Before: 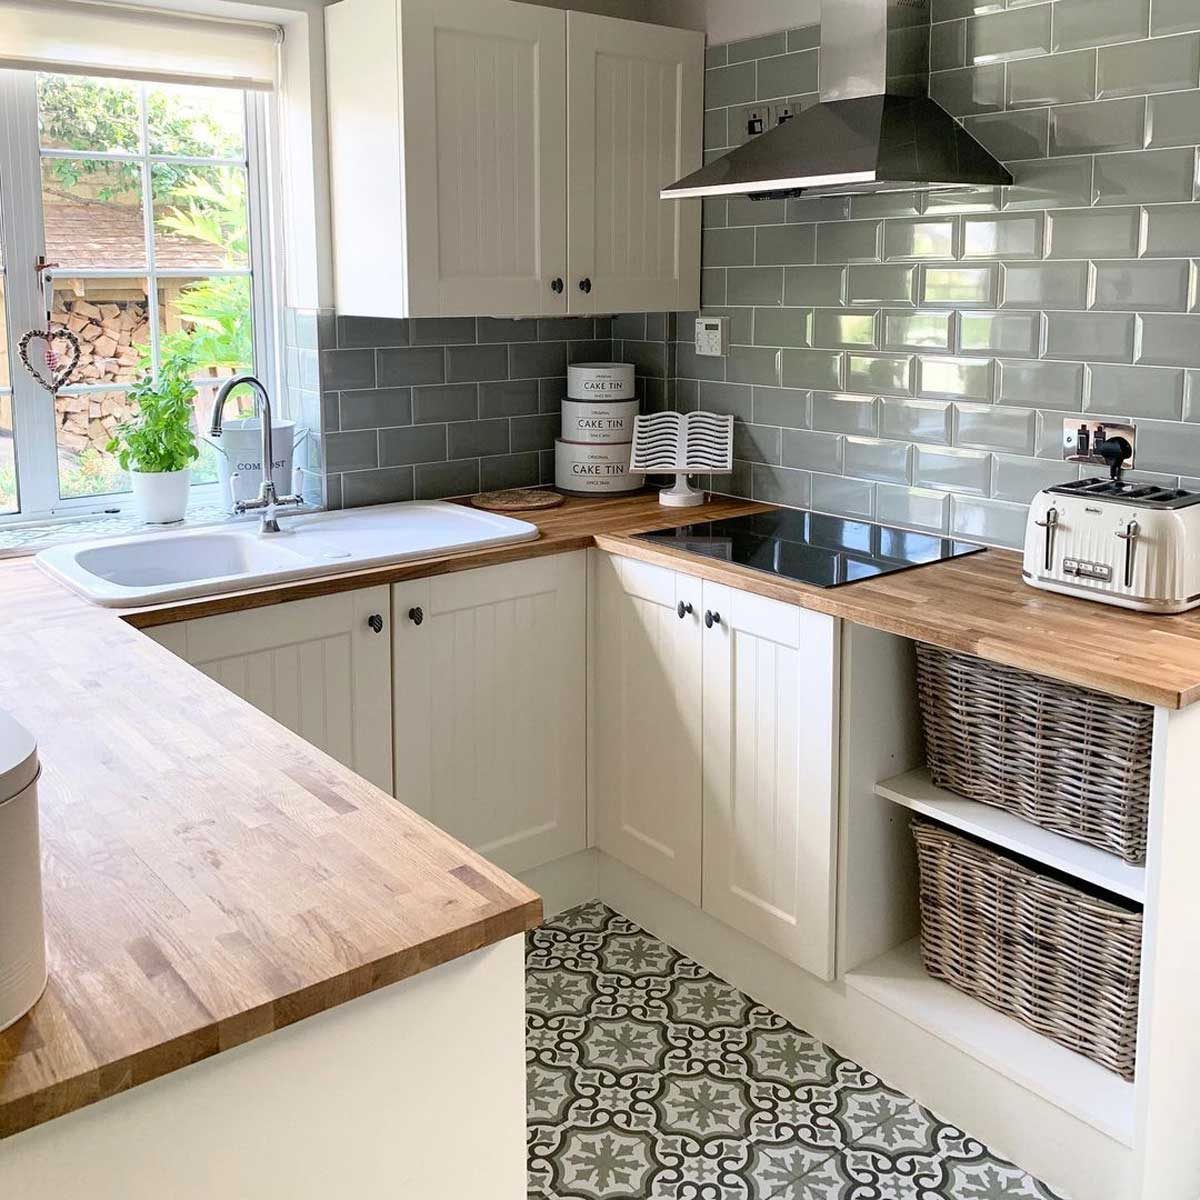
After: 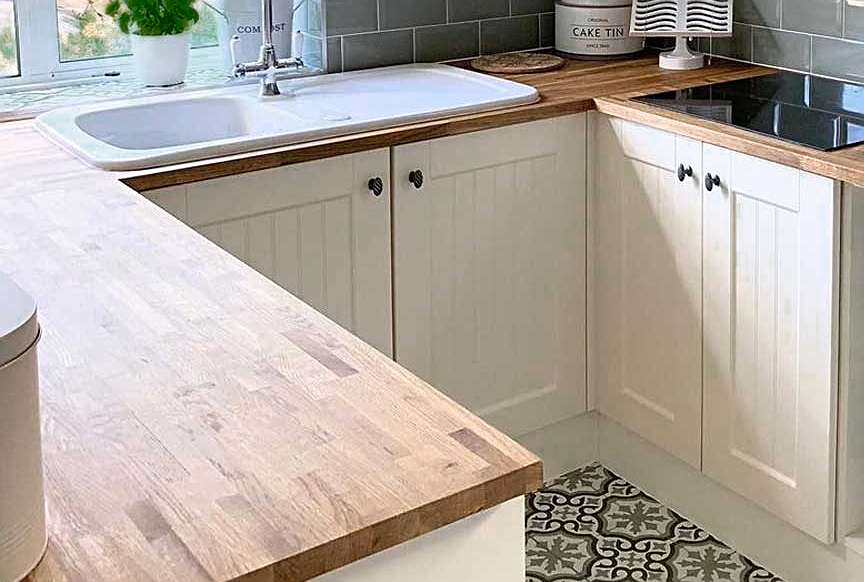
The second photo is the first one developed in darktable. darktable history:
sharpen: on, module defaults
color zones: curves: ch0 [(0.25, 0.5) (0.347, 0.092) (0.75, 0.5)]; ch1 [(0.25, 0.5) (0.33, 0.51) (0.75, 0.5)]
crop: top 36.498%, right 27.964%, bottom 14.995%
